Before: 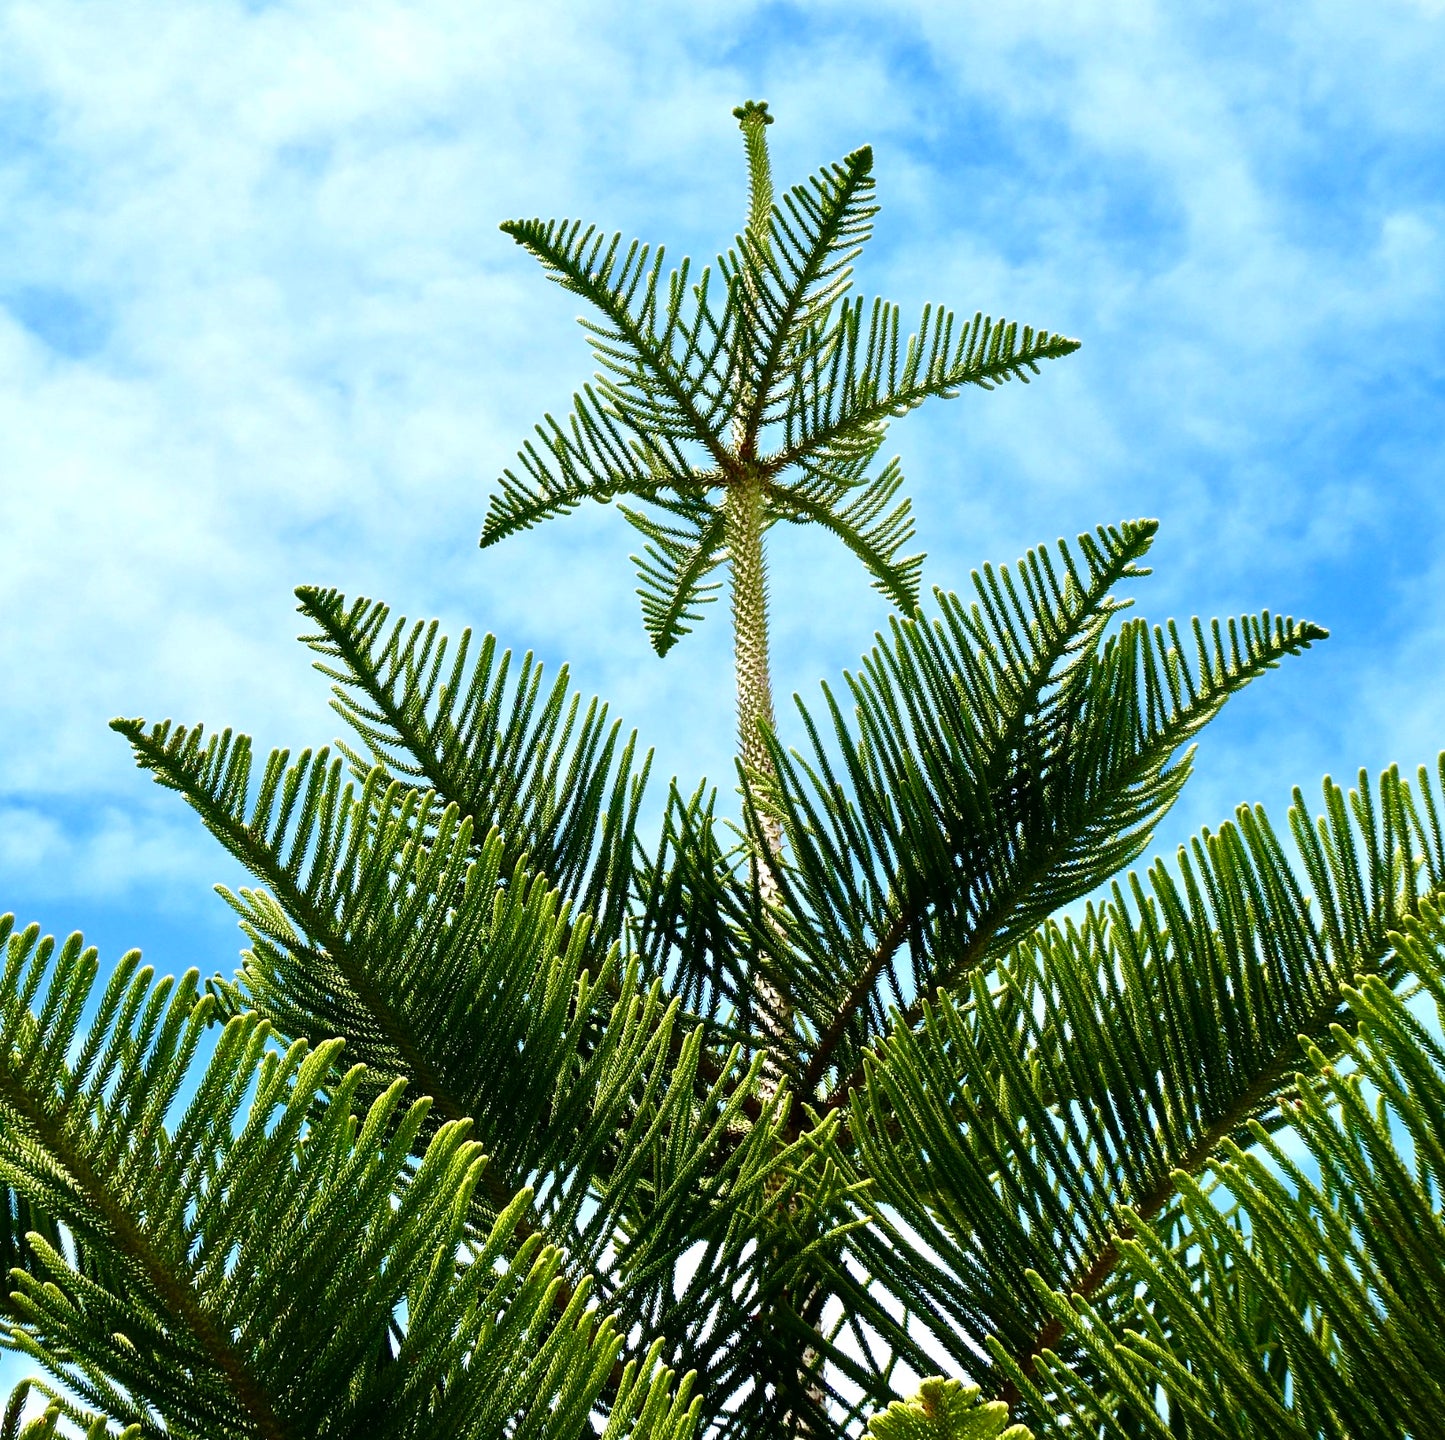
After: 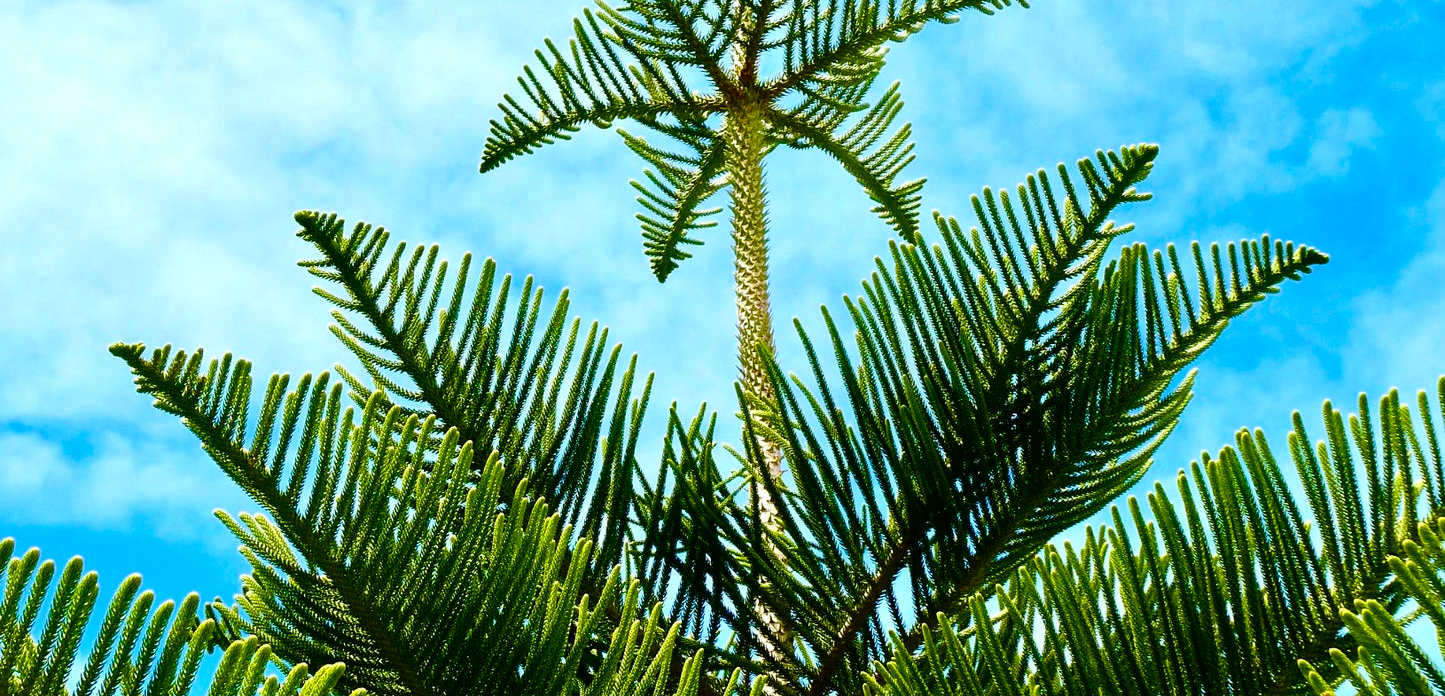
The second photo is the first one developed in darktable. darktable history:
color balance rgb: perceptual saturation grading › global saturation 20%, perceptual saturation grading › highlights -25%, perceptual saturation grading › shadows 50.52%, global vibrance 40.24%
crop and rotate: top 26.056%, bottom 25.543%
